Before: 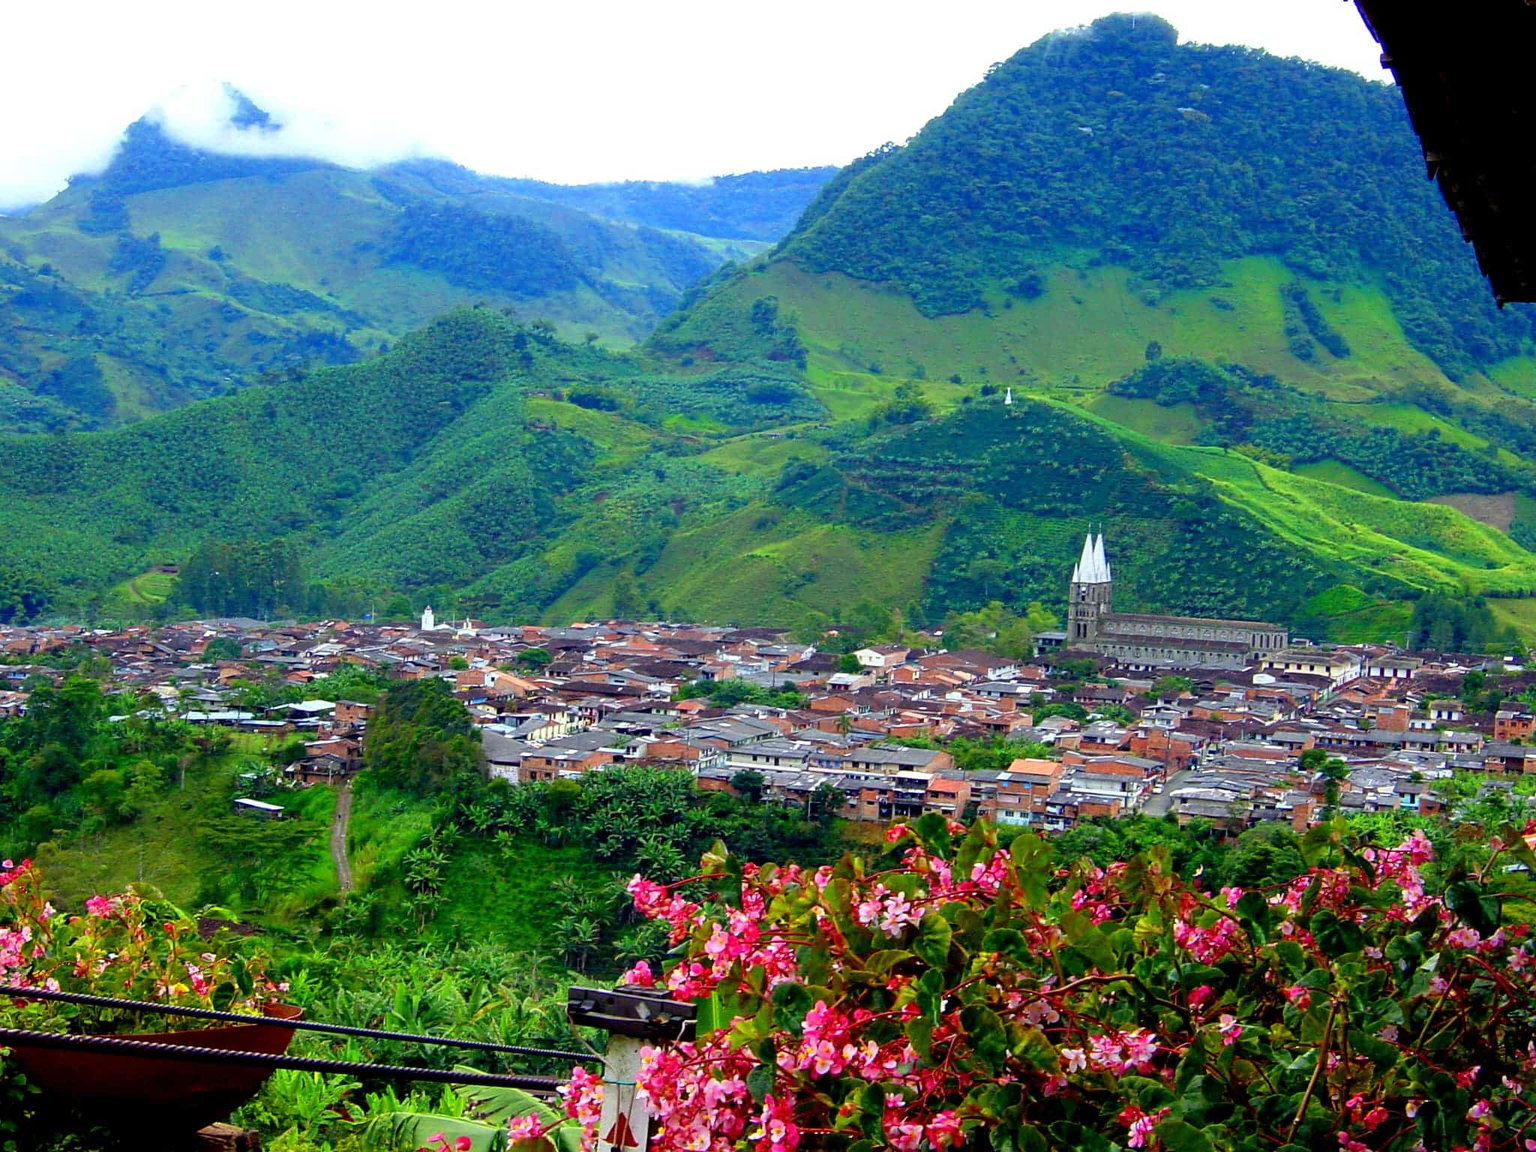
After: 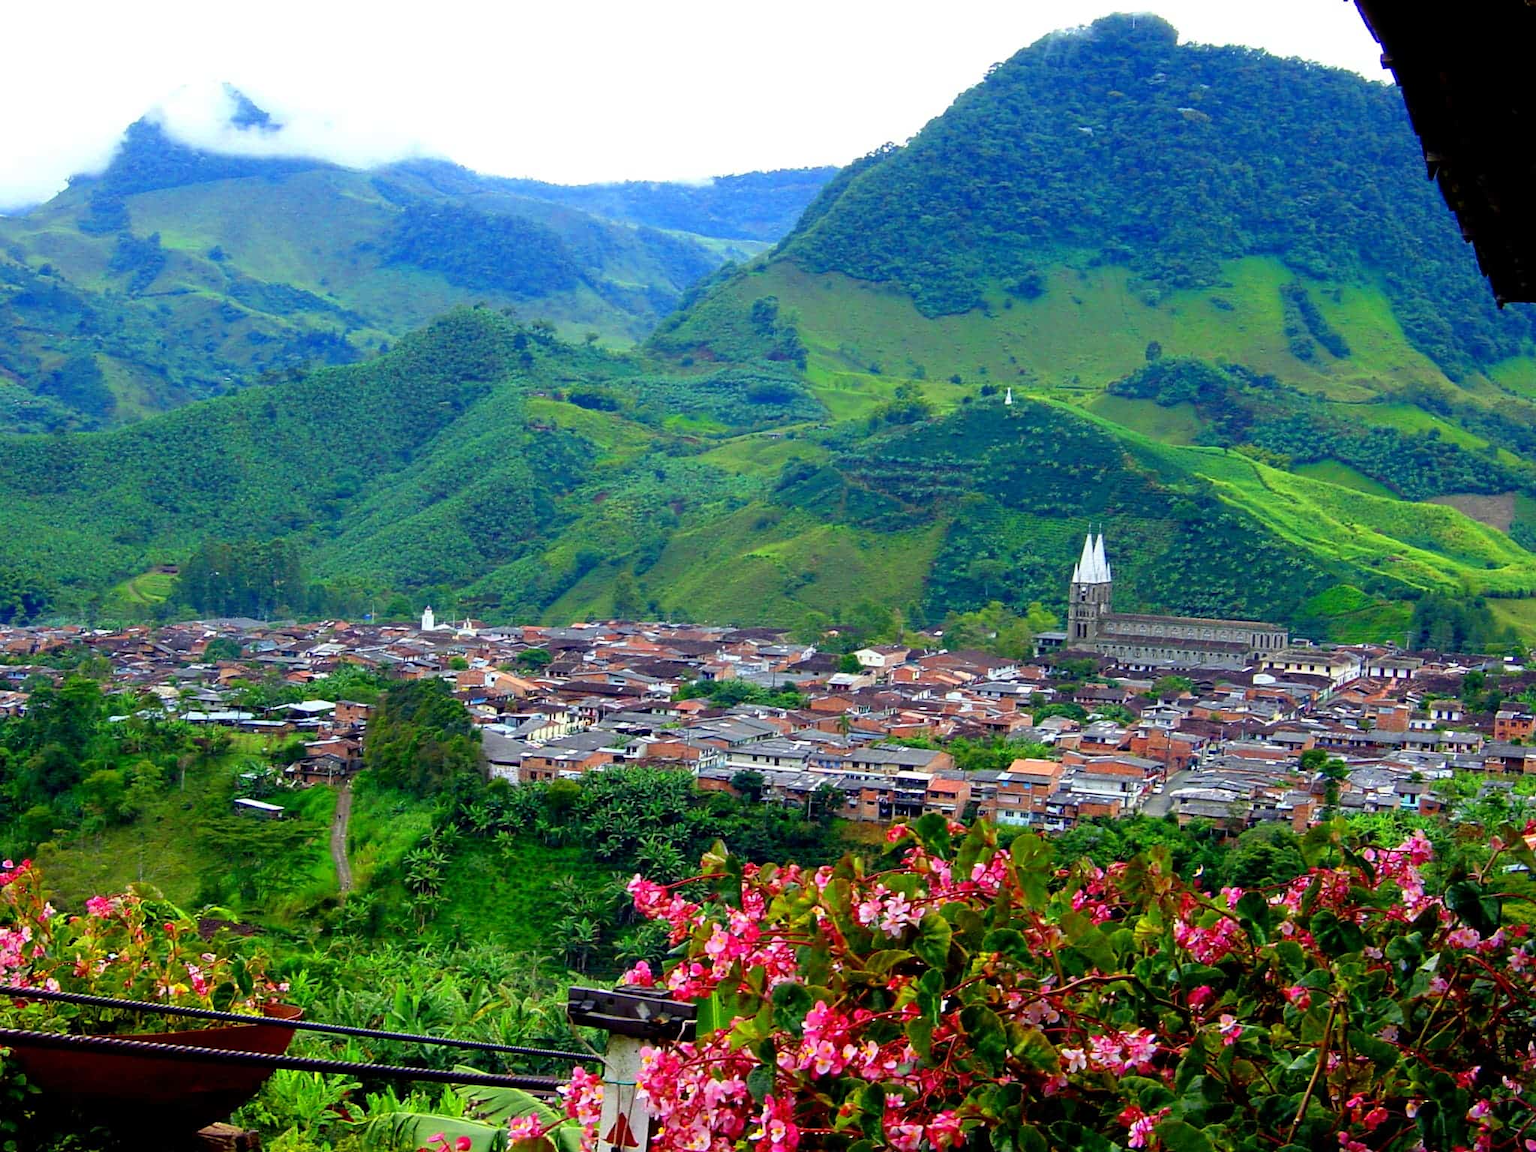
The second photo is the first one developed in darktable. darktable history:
haze removal: strength 0.294, distance 0.255, compatibility mode true, adaptive false
